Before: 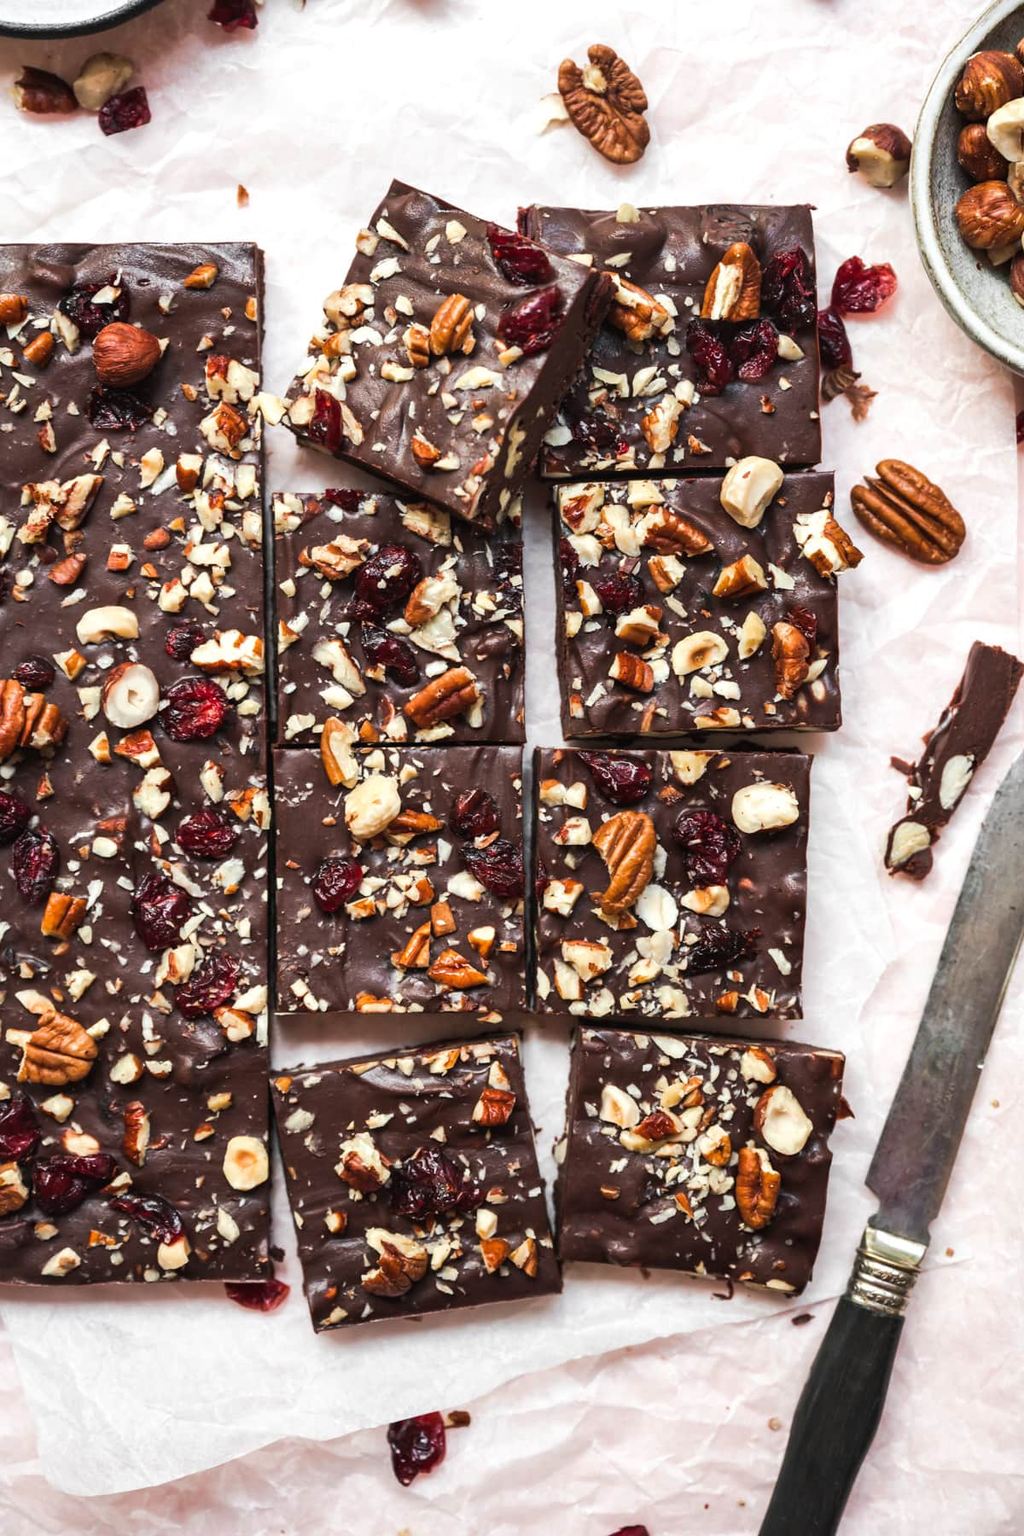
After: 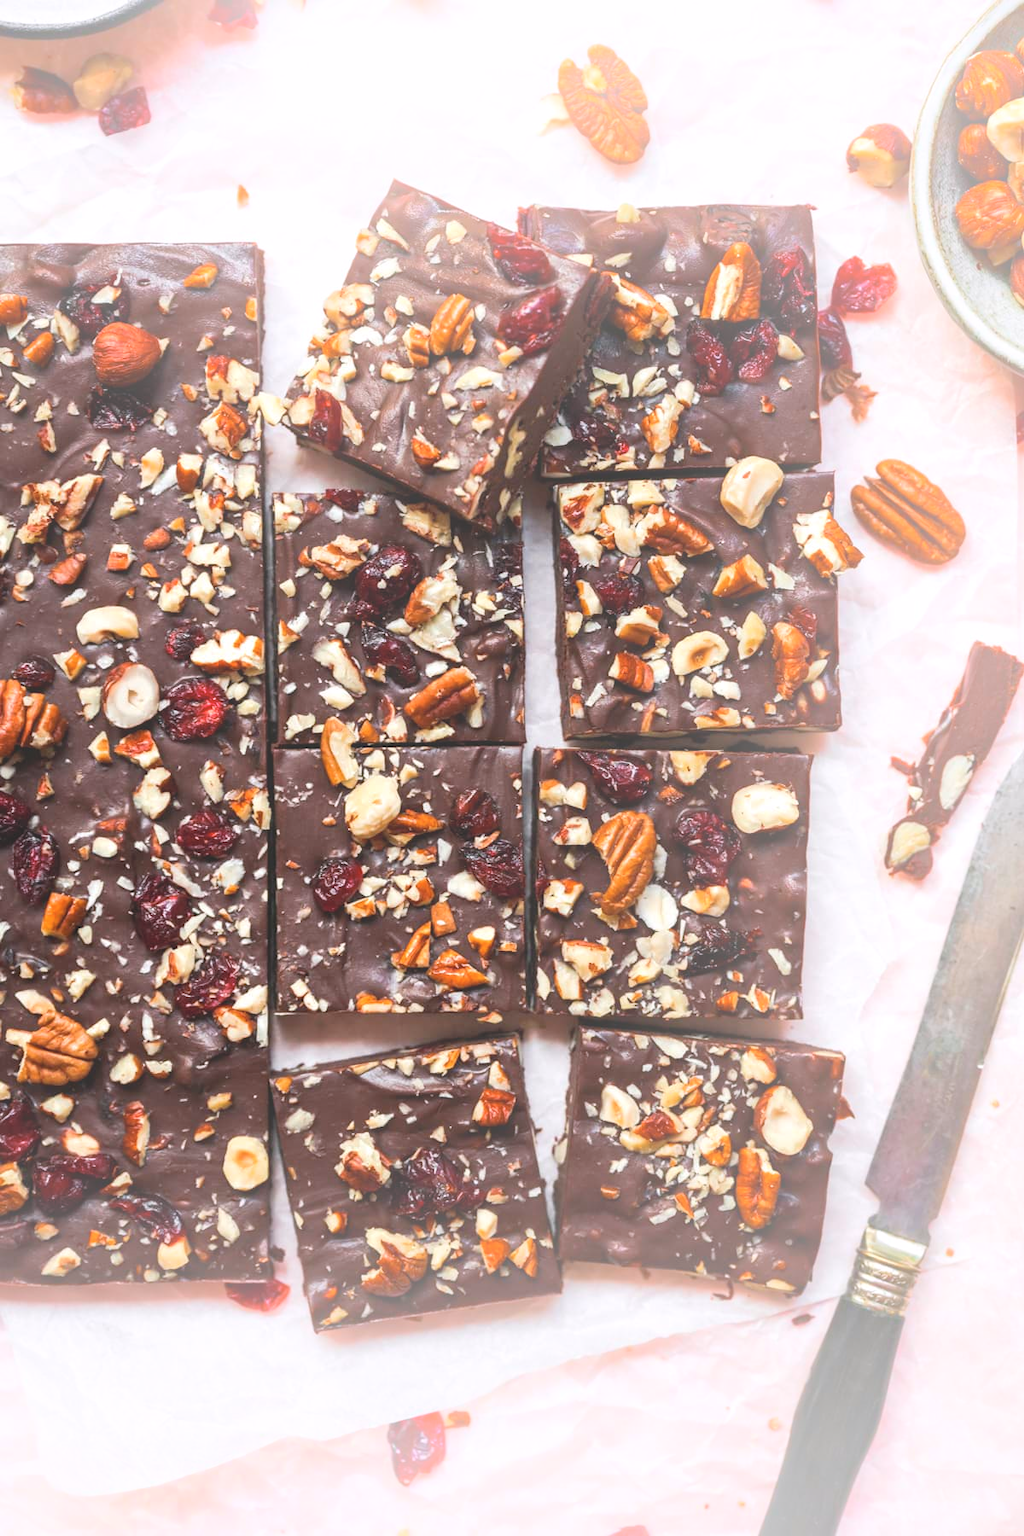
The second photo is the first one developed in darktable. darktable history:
white balance: red 1.009, blue 1.027
bloom: size 40%
